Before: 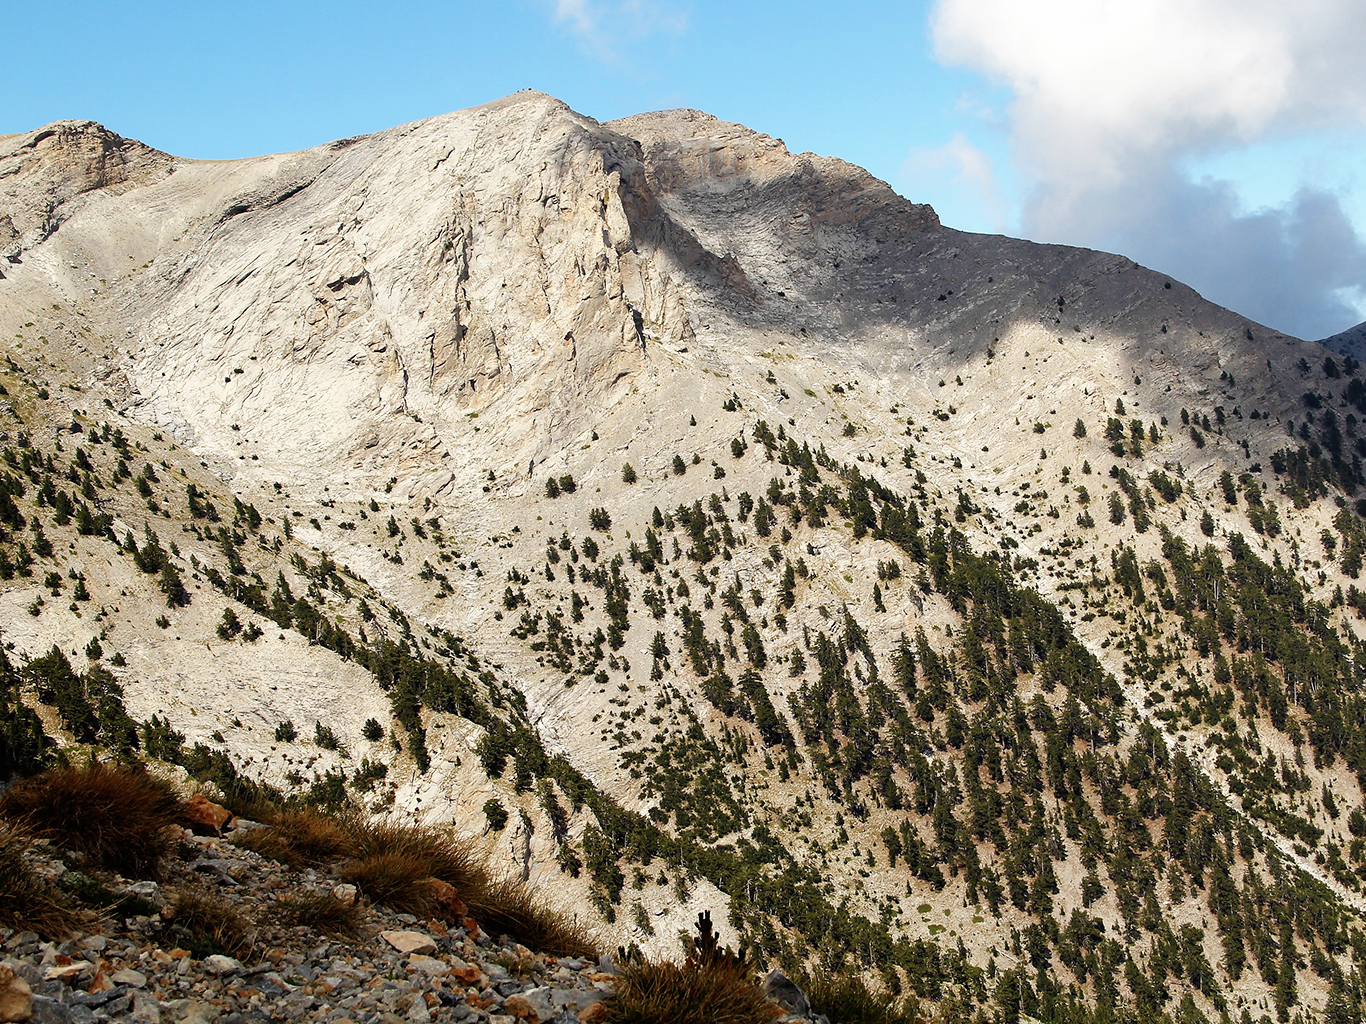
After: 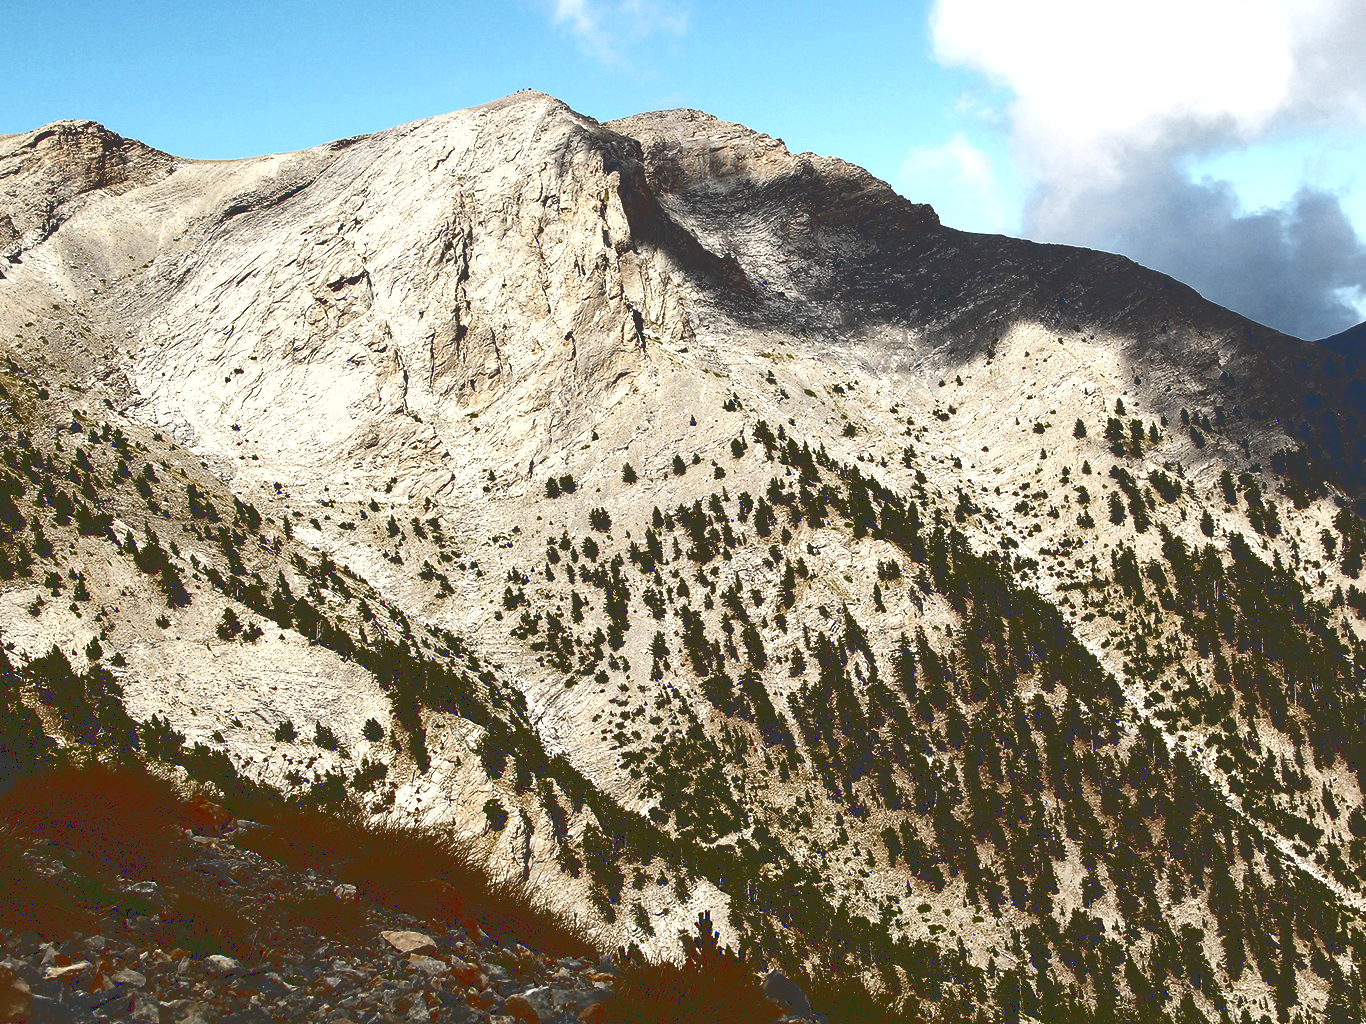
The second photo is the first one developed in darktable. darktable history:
base curve: curves: ch0 [(0, 0.036) (0.083, 0.04) (0.804, 1)]
local contrast: highlights 107%, shadows 97%, detail 120%, midtone range 0.2
